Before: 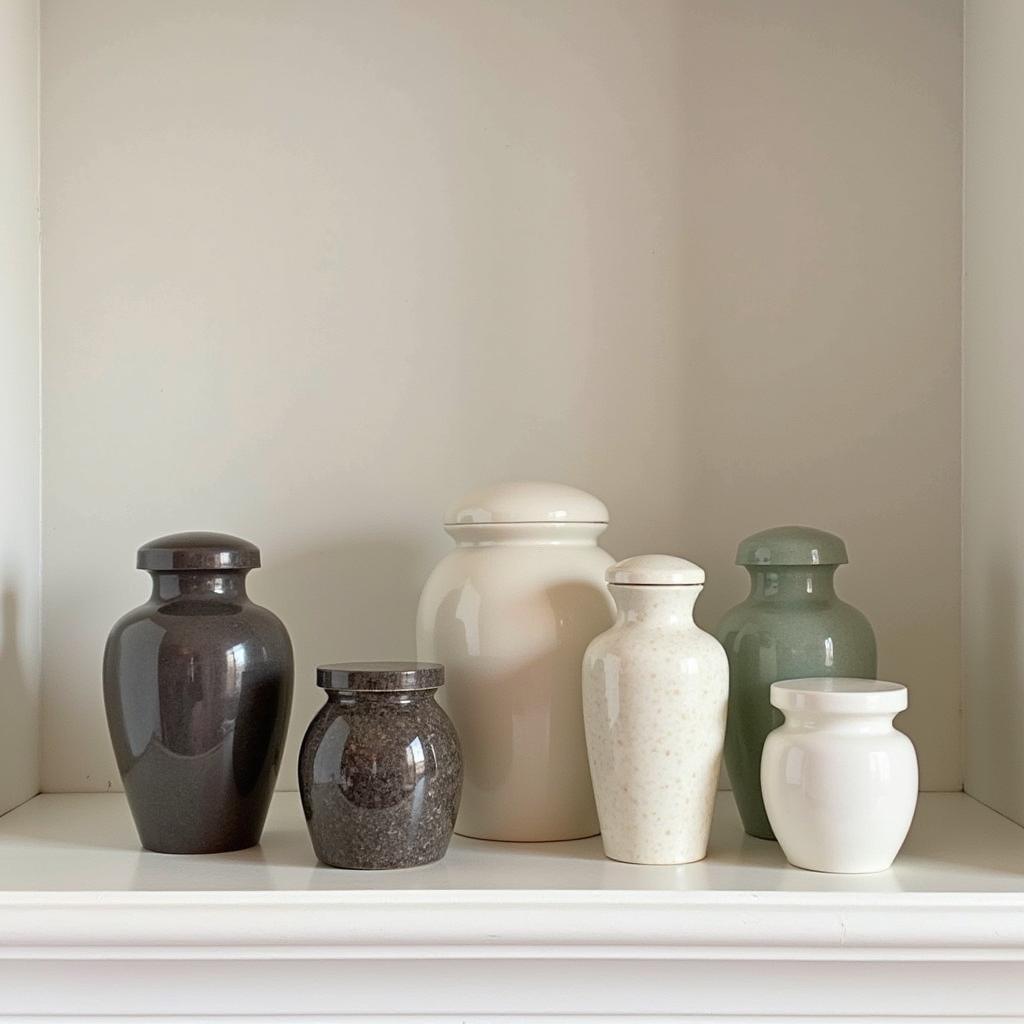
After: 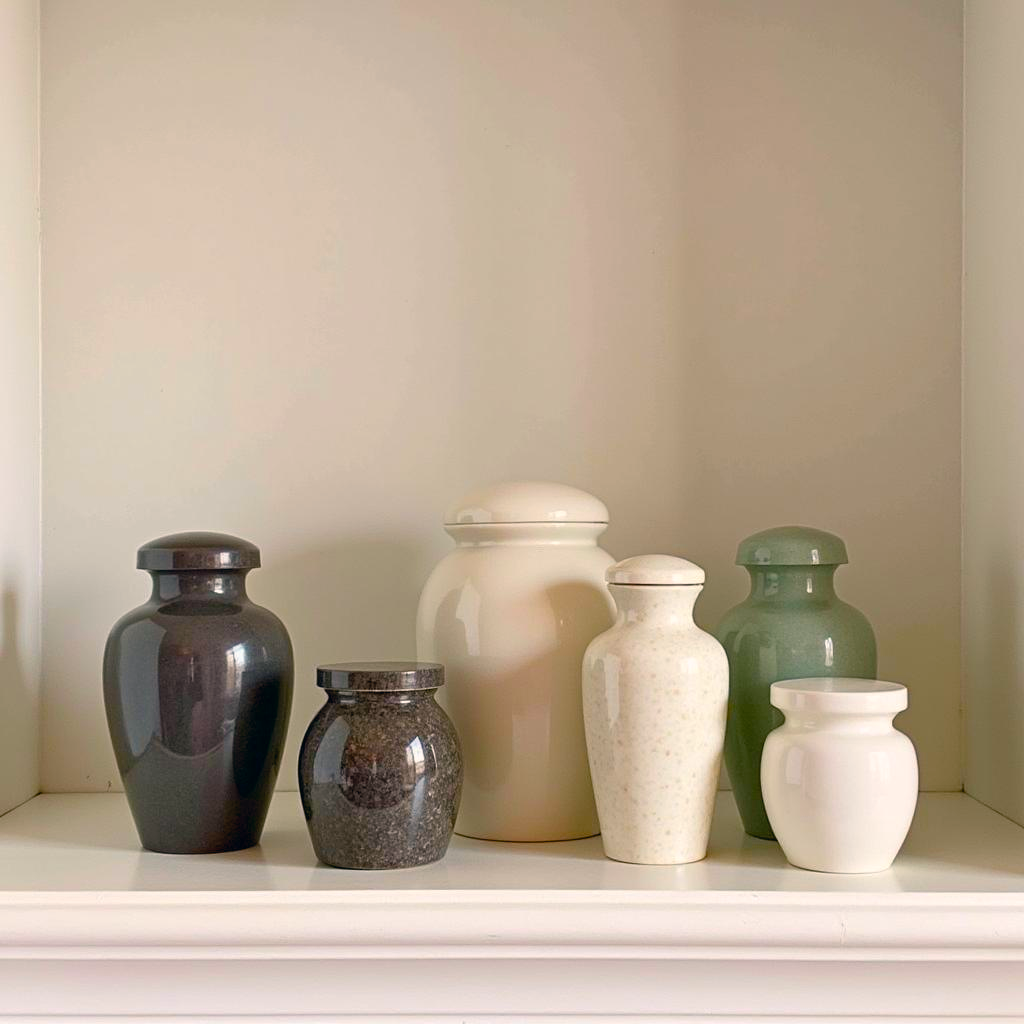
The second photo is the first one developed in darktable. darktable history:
color correction: highlights a* 5.37, highlights b* 5.29, shadows a* -4.84, shadows b* -5.28
color balance rgb: linear chroma grading › global chroma 9.926%, perceptual saturation grading › global saturation 34.827%, perceptual saturation grading › highlights -29.896%, perceptual saturation grading › shadows 35.83%, global vibrance 14.862%
